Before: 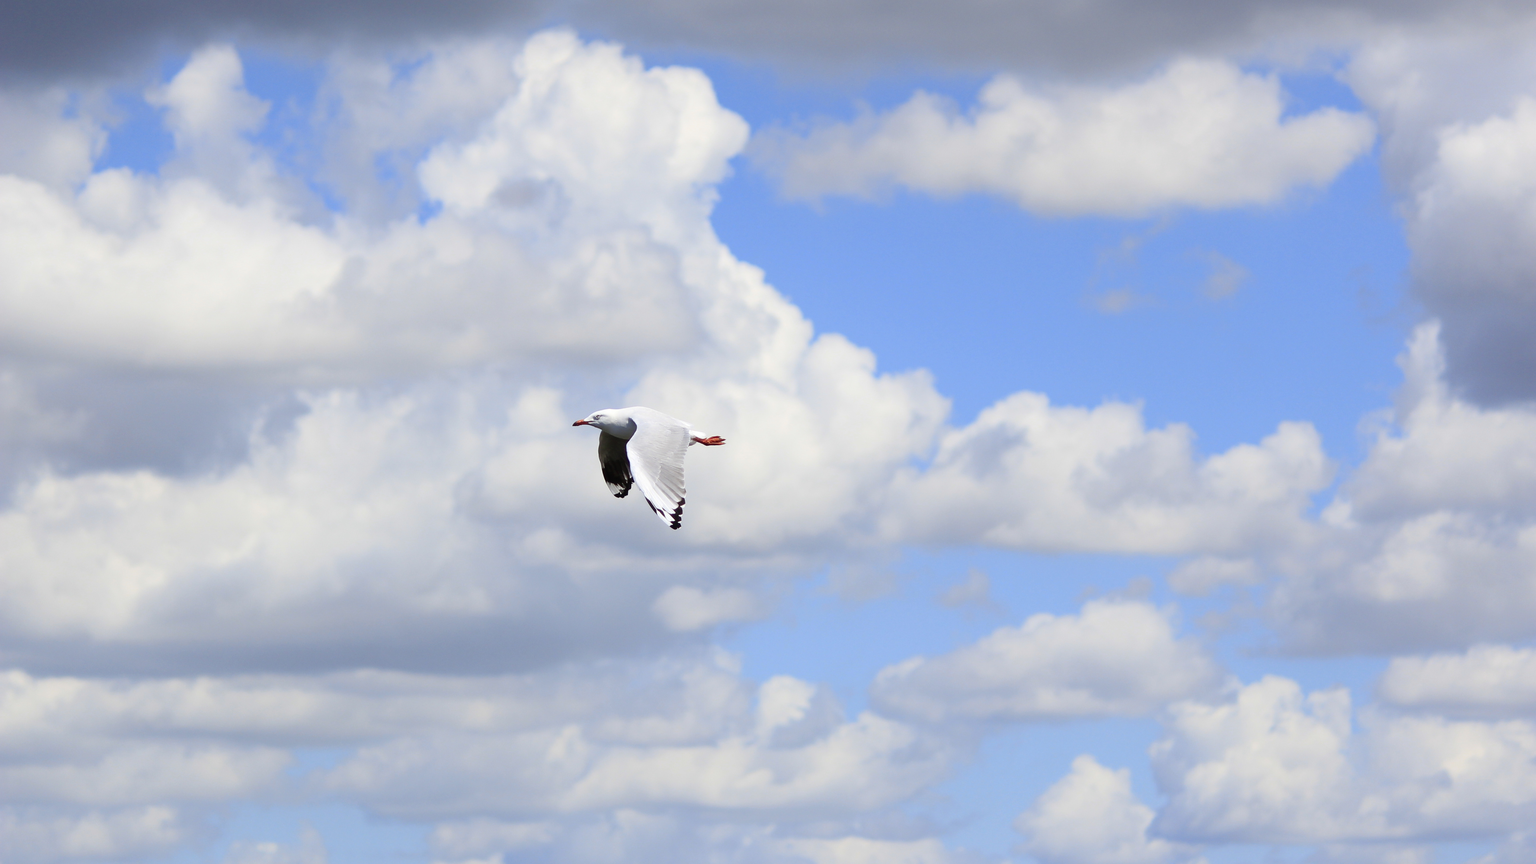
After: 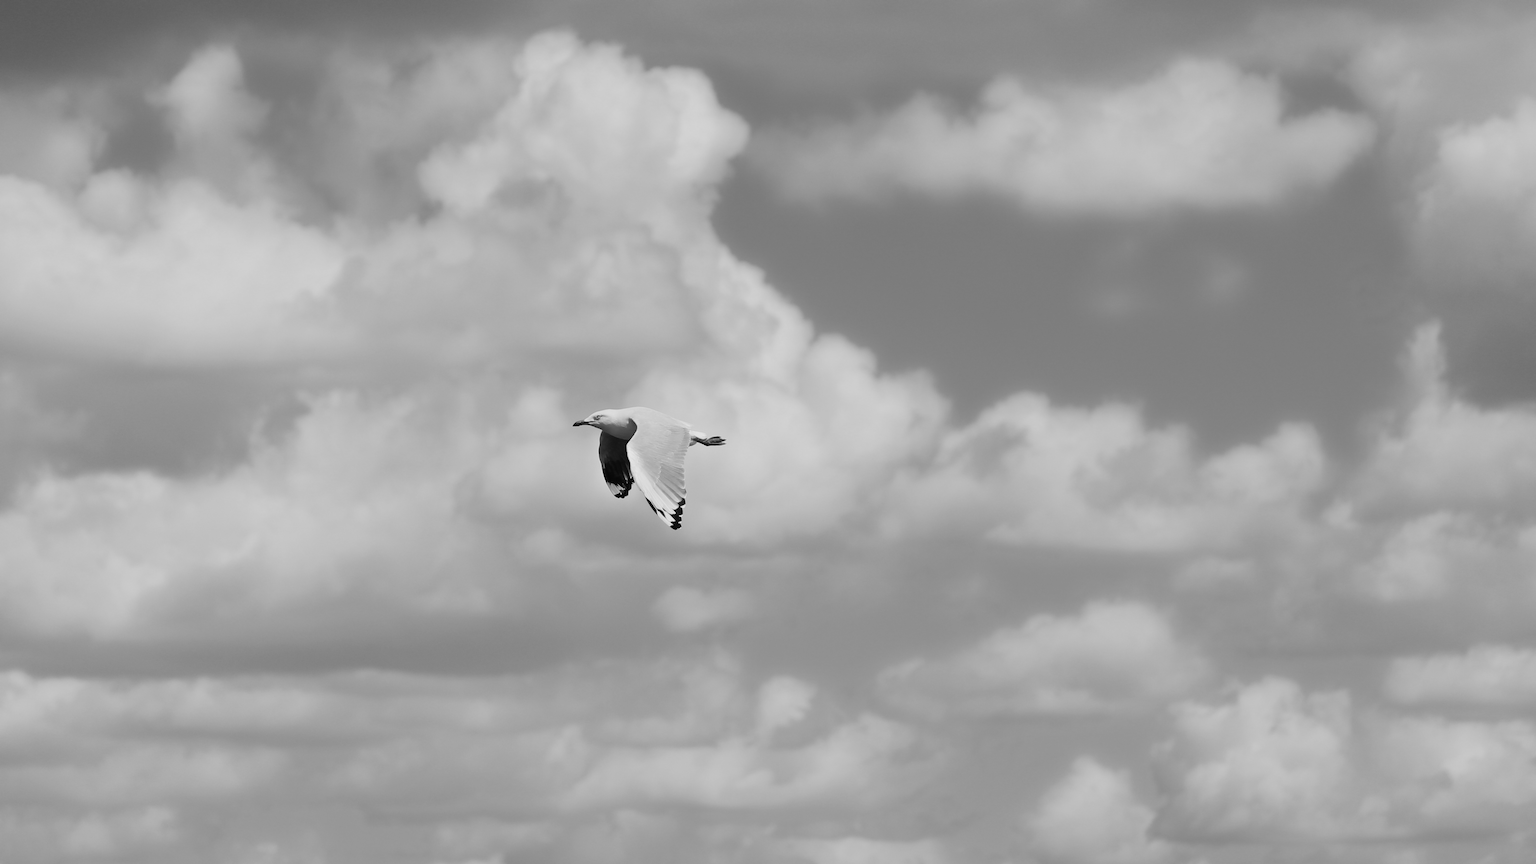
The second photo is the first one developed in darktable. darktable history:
color balance: mode lift, gamma, gain (sRGB)
color calibration: illuminant as shot in camera, x 0.358, y 0.373, temperature 4628.91 K
white balance: red 0.766, blue 1.537
monochrome: size 1
